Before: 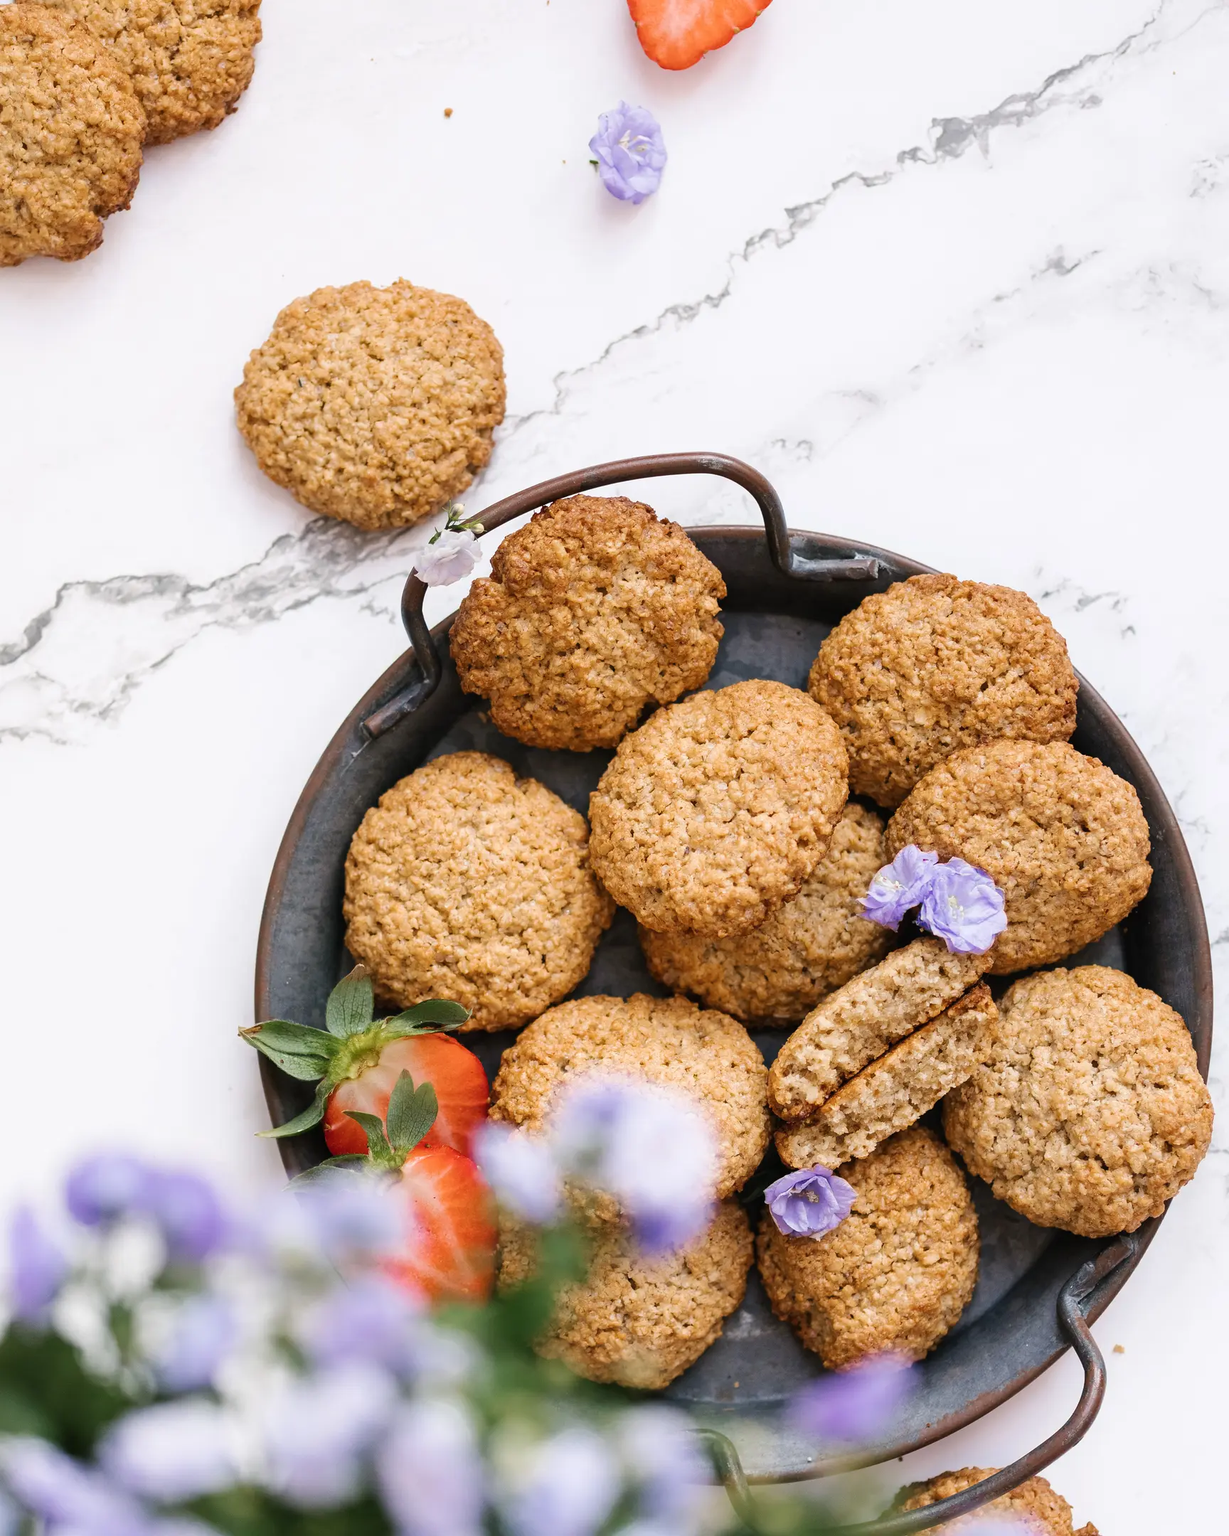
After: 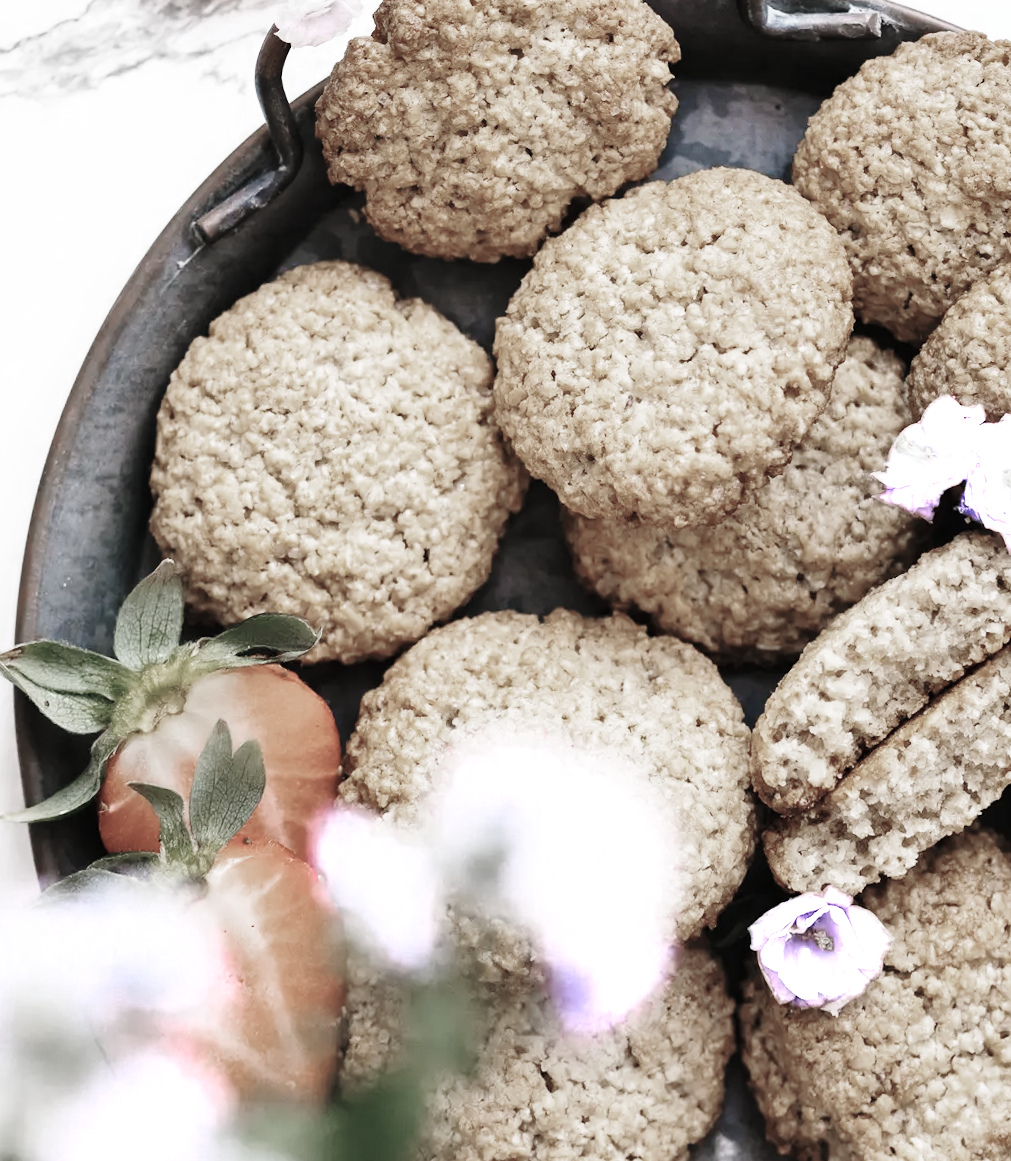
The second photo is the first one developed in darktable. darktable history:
tone curve: curves: ch0 [(0, 0) (0.003, 0.003) (0.011, 0.011) (0.025, 0.025) (0.044, 0.044) (0.069, 0.068) (0.1, 0.098) (0.136, 0.134) (0.177, 0.175) (0.224, 0.221) (0.277, 0.273) (0.335, 0.331) (0.399, 0.394) (0.468, 0.462) (0.543, 0.543) (0.623, 0.623) (0.709, 0.709) (0.801, 0.801) (0.898, 0.898) (1, 1)], preserve colors none
shadows and highlights: shadows 32, highlights -32, soften with gaussian
base curve: curves: ch0 [(0, 0) (0.028, 0.03) (0.121, 0.232) (0.46, 0.748) (0.859, 0.968) (1, 1)], preserve colors none
color zones: curves: ch0 [(0, 0.613) (0.01, 0.613) (0.245, 0.448) (0.498, 0.529) (0.642, 0.665) (0.879, 0.777) (0.99, 0.613)]; ch1 [(0, 0.272) (0.219, 0.127) (0.724, 0.346)]
rotate and perspective: rotation 0.72°, lens shift (vertical) -0.352, lens shift (horizontal) -0.051, crop left 0.152, crop right 0.859, crop top 0.019, crop bottom 0.964
crop: left 11.123%, top 27.61%, right 18.3%, bottom 17.034%
